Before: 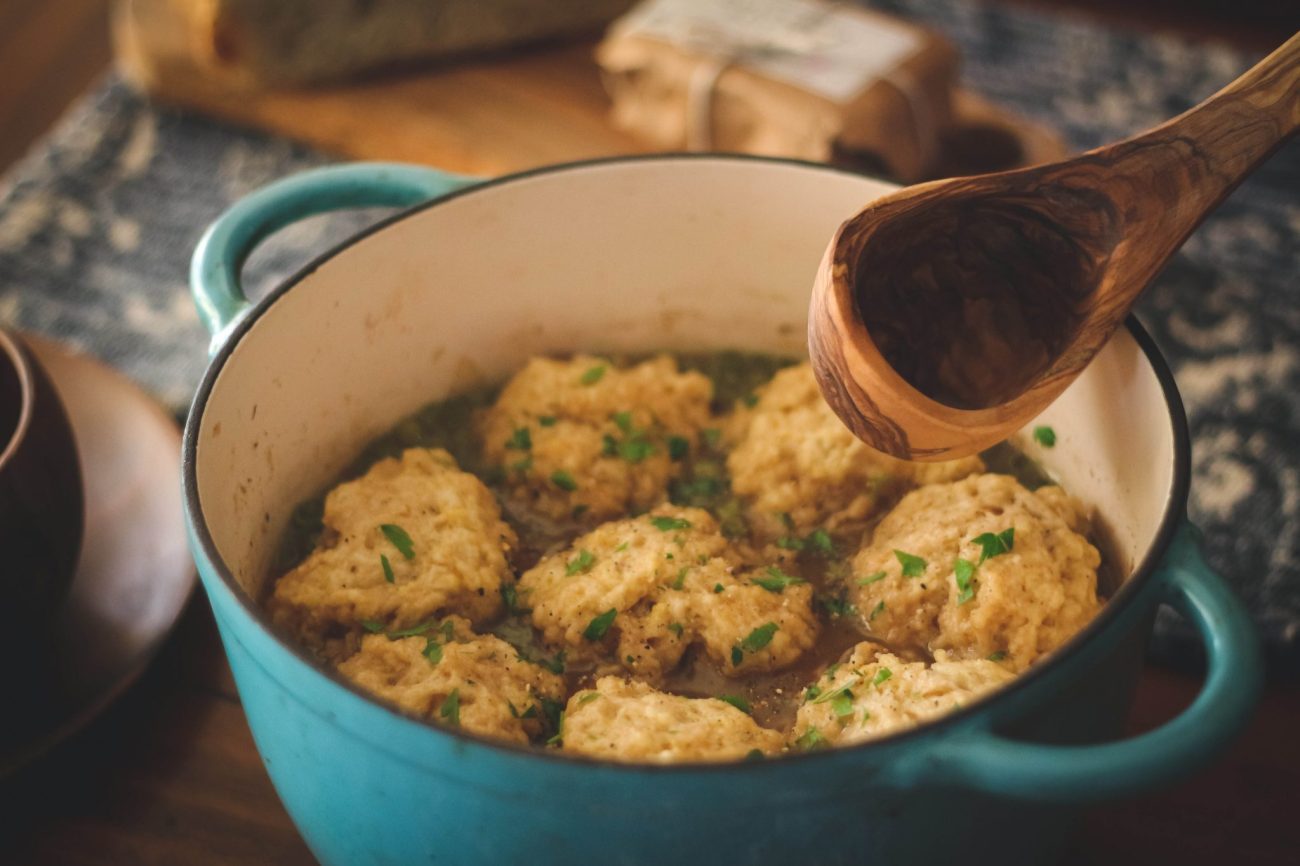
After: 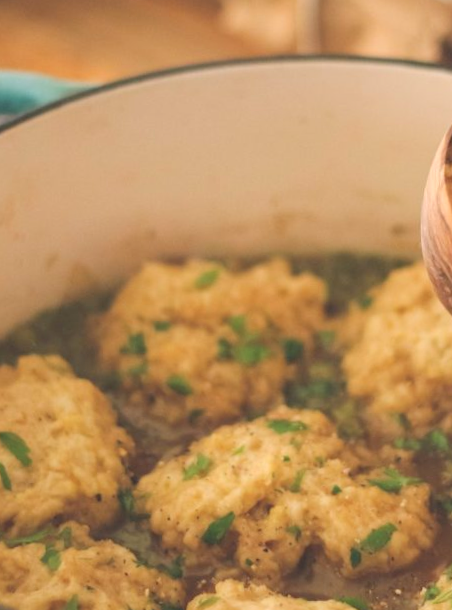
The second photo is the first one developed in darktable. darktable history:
contrast brightness saturation: brightness 0.15
rotate and perspective: rotation -1°, crop left 0.011, crop right 0.989, crop top 0.025, crop bottom 0.975
crop and rotate: left 29.476%, top 10.214%, right 35.32%, bottom 17.333%
